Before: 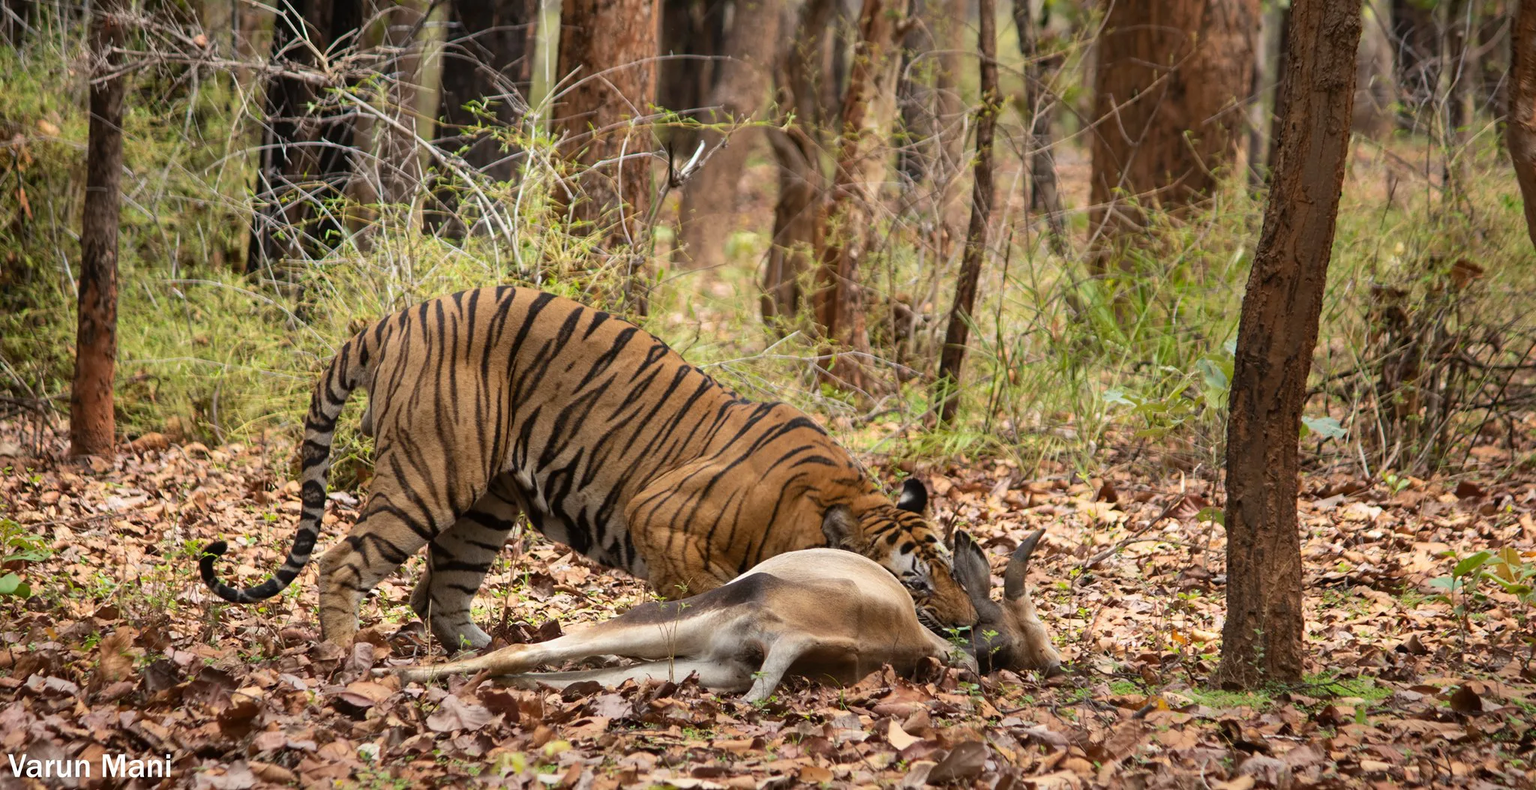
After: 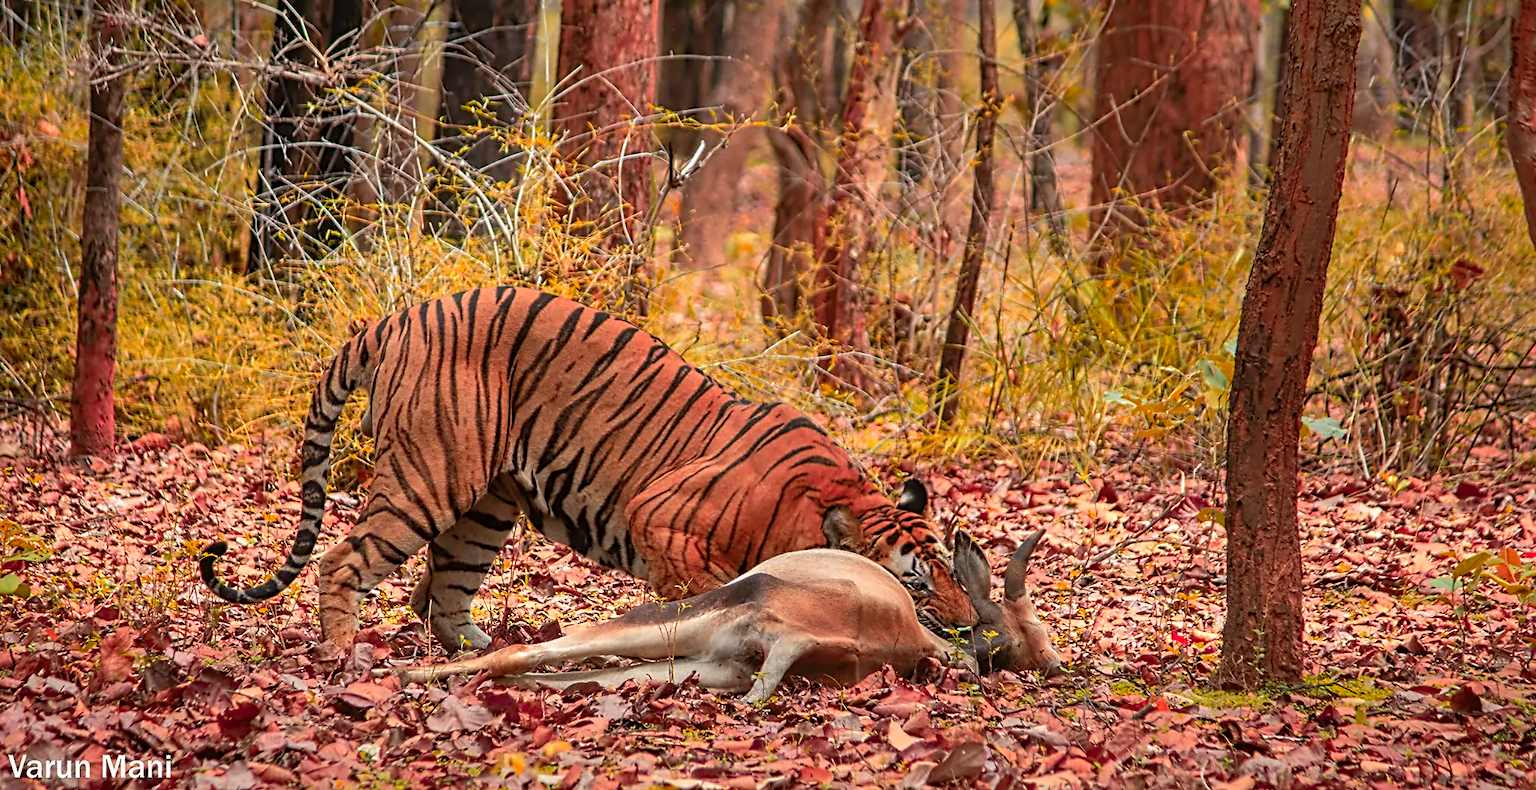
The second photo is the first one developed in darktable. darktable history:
color zones: curves: ch1 [(0.24, 0.634) (0.75, 0.5)]; ch2 [(0.253, 0.437) (0.745, 0.491)], mix 102.12%
contrast equalizer: y [[0.5, 0.5, 0.5, 0.515, 0.749, 0.84], [0.5 ×6], [0.5 ×6], [0, 0, 0, 0.001, 0.067, 0.262], [0 ×6]]
shadows and highlights: on, module defaults
